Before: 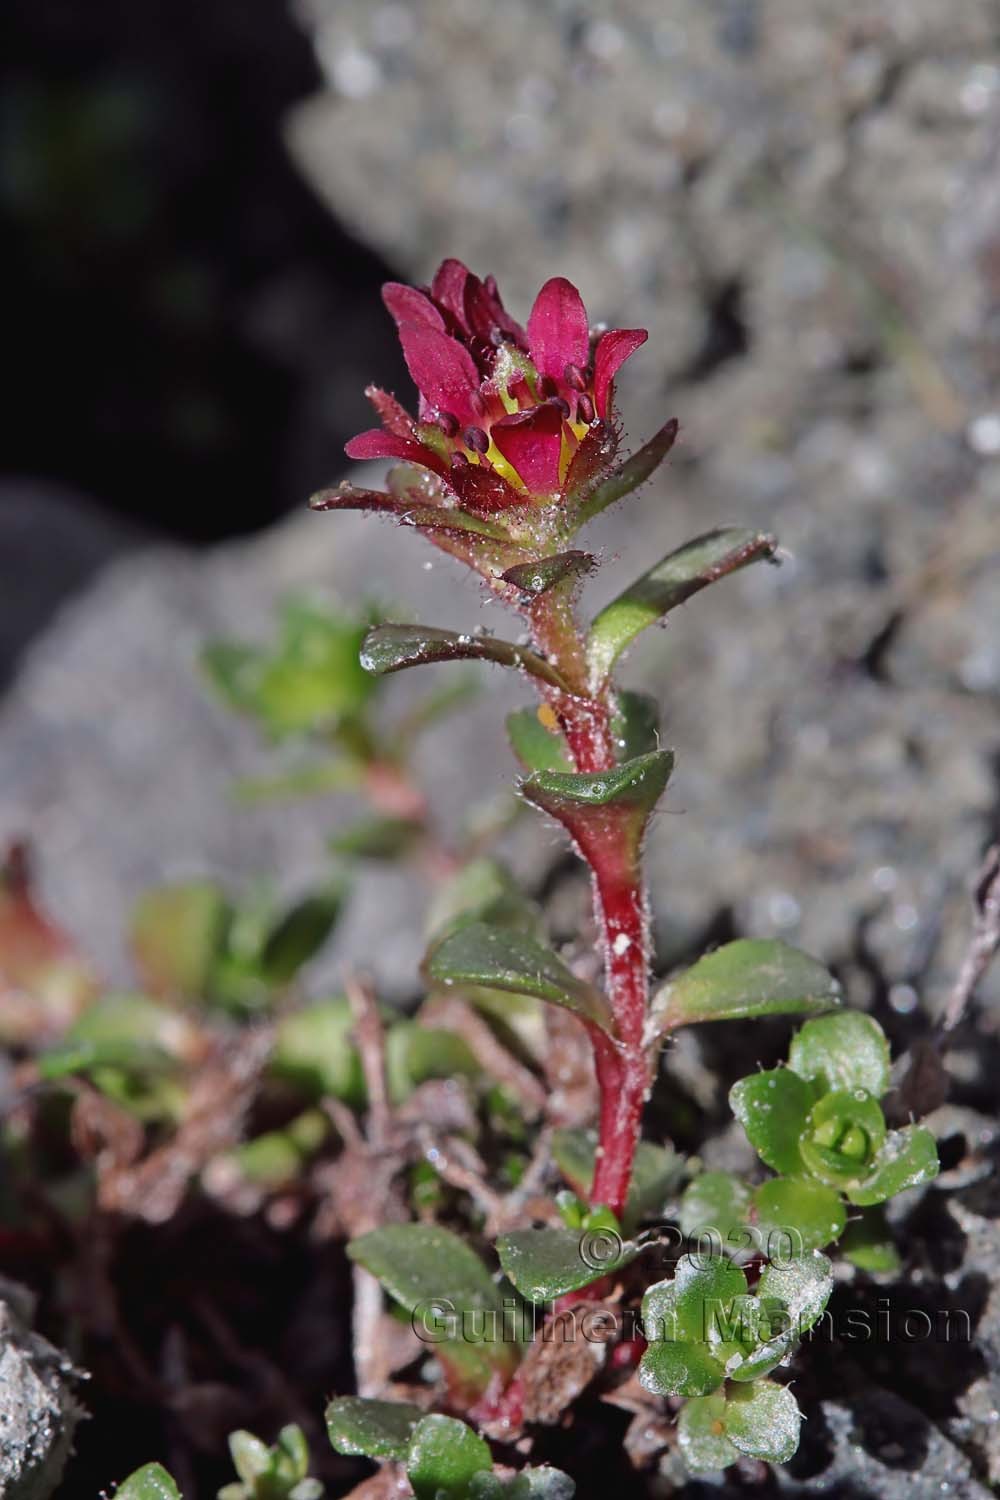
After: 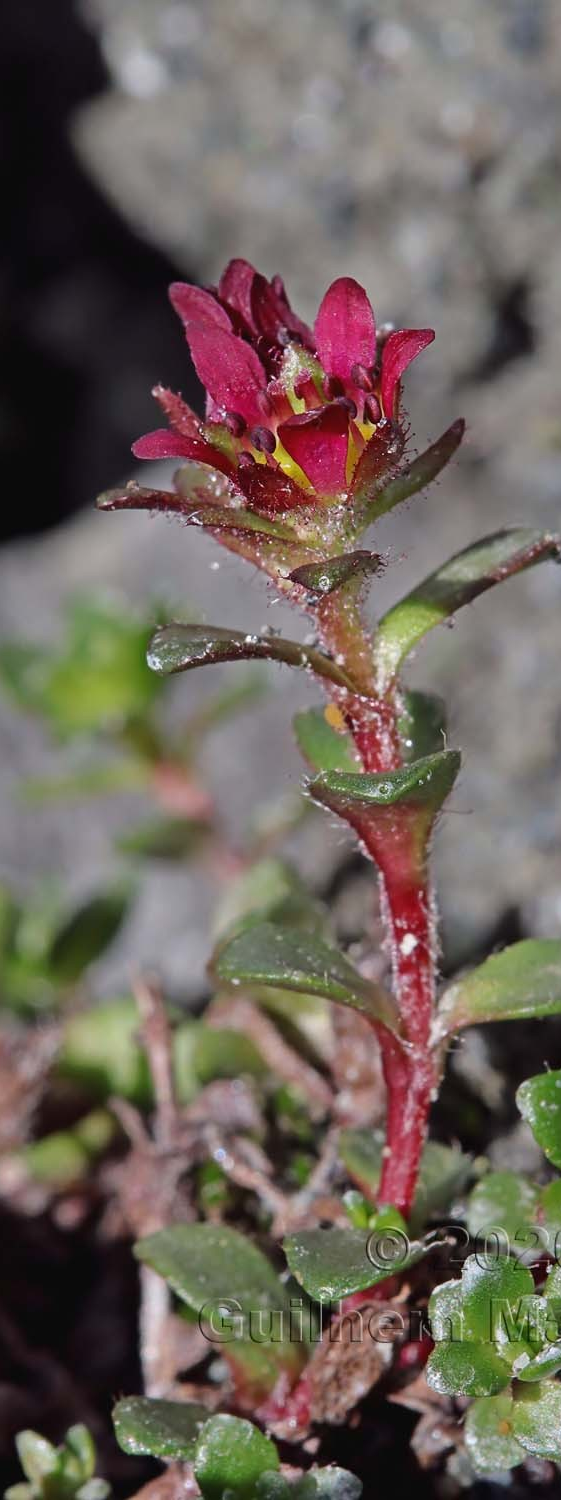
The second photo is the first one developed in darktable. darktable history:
crop: left 21.35%, right 22.484%
